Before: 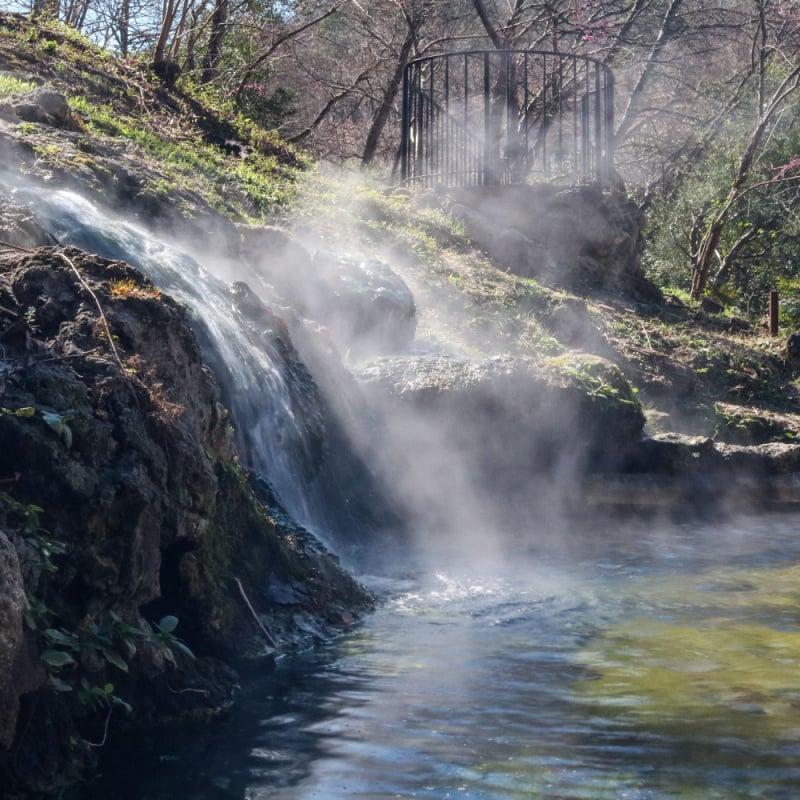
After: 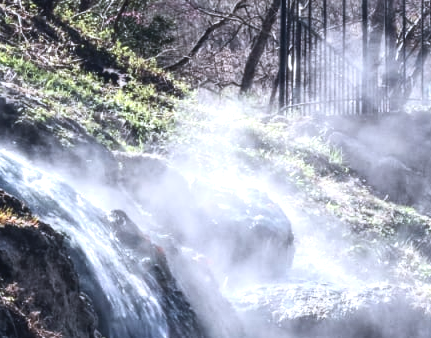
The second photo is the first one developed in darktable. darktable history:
color calibration: illuminant as shot in camera, x 0.37, y 0.382, temperature 4313.32 K
tone equalizer: -8 EV -0.75 EV, -7 EV -0.7 EV, -6 EV -0.6 EV, -5 EV -0.4 EV, -3 EV 0.4 EV, -2 EV 0.6 EV, -1 EV 0.7 EV, +0 EV 0.75 EV, edges refinement/feathering 500, mask exposure compensation -1.57 EV, preserve details no
crop: left 15.306%, top 9.065%, right 30.789%, bottom 48.638%
local contrast: detail 110%
color correction: saturation 0.85
shadows and highlights: shadows 0, highlights 40
